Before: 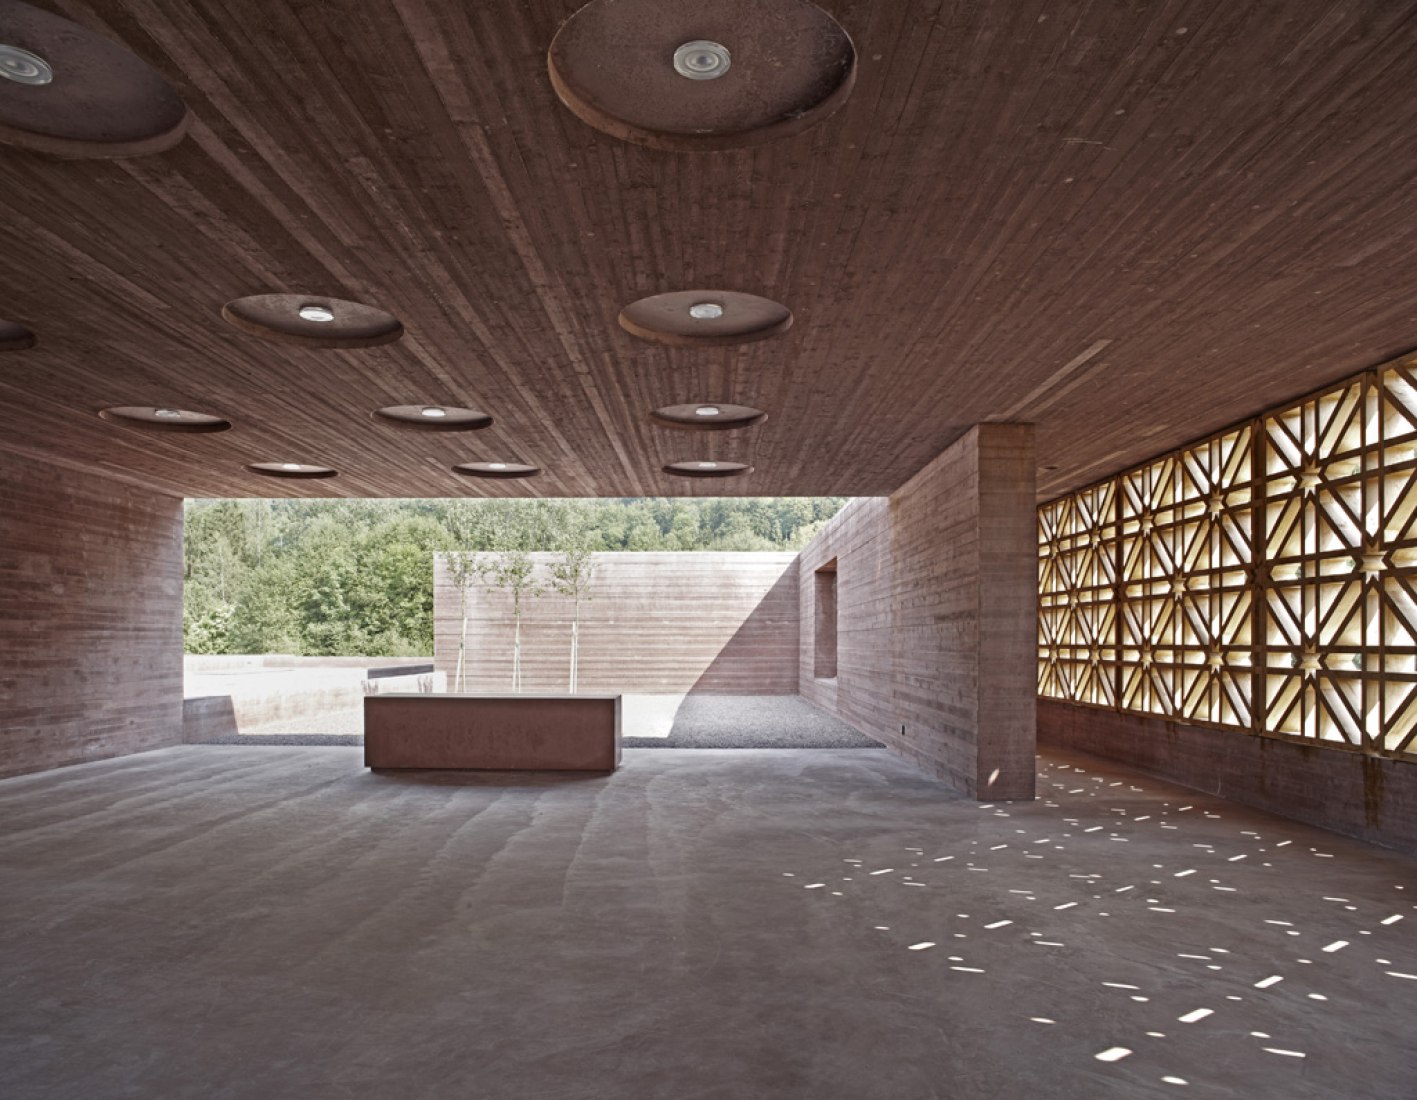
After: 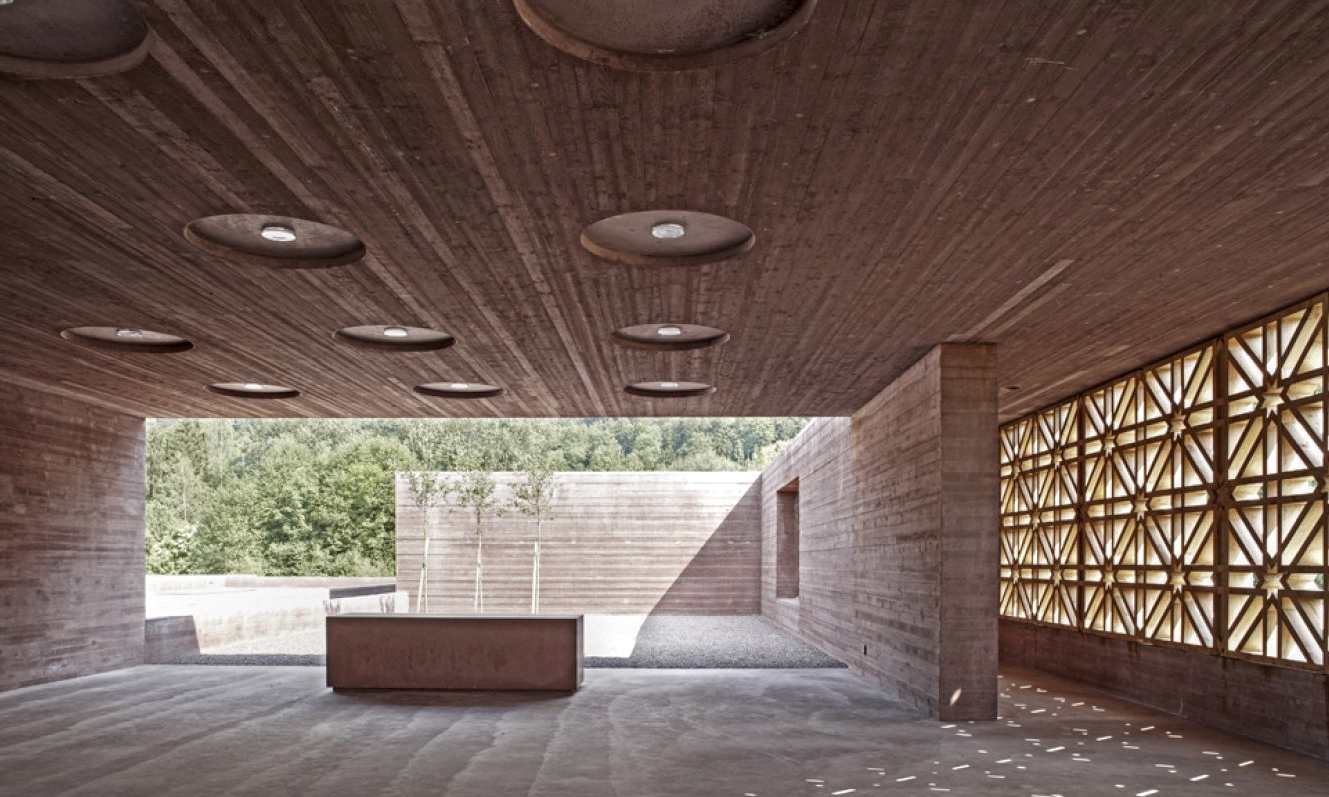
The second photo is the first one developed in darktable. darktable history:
local contrast: on, module defaults
crop: left 2.737%, top 7.287%, right 3.421%, bottom 20.179%
white balance: emerald 1
